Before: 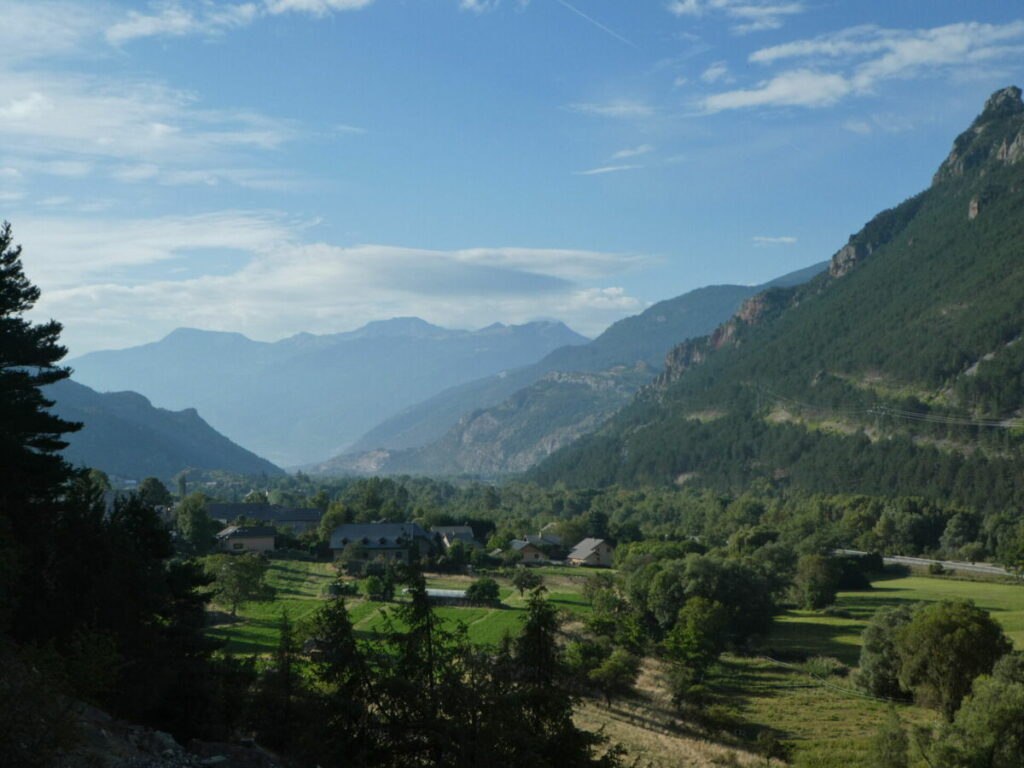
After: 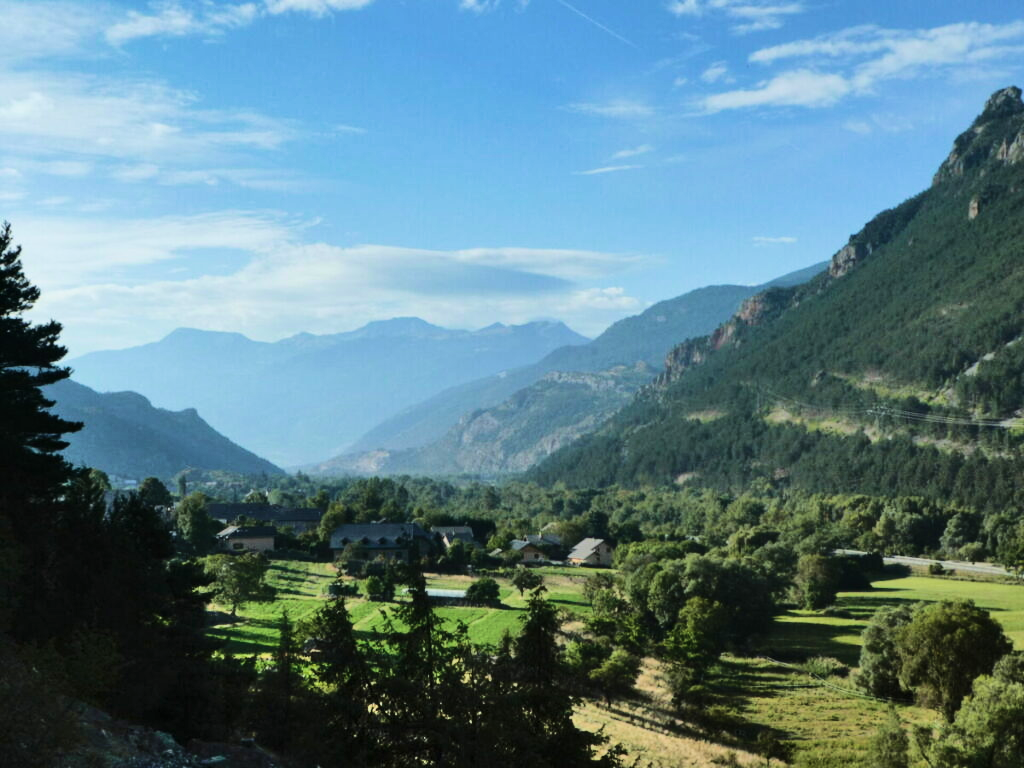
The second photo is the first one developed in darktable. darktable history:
shadows and highlights: shadows 60.7, soften with gaussian
base curve: curves: ch0 [(0, 0) (0.036, 0.025) (0.121, 0.166) (0.206, 0.329) (0.605, 0.79) (1, 1)]
velvia: on, module defaults
